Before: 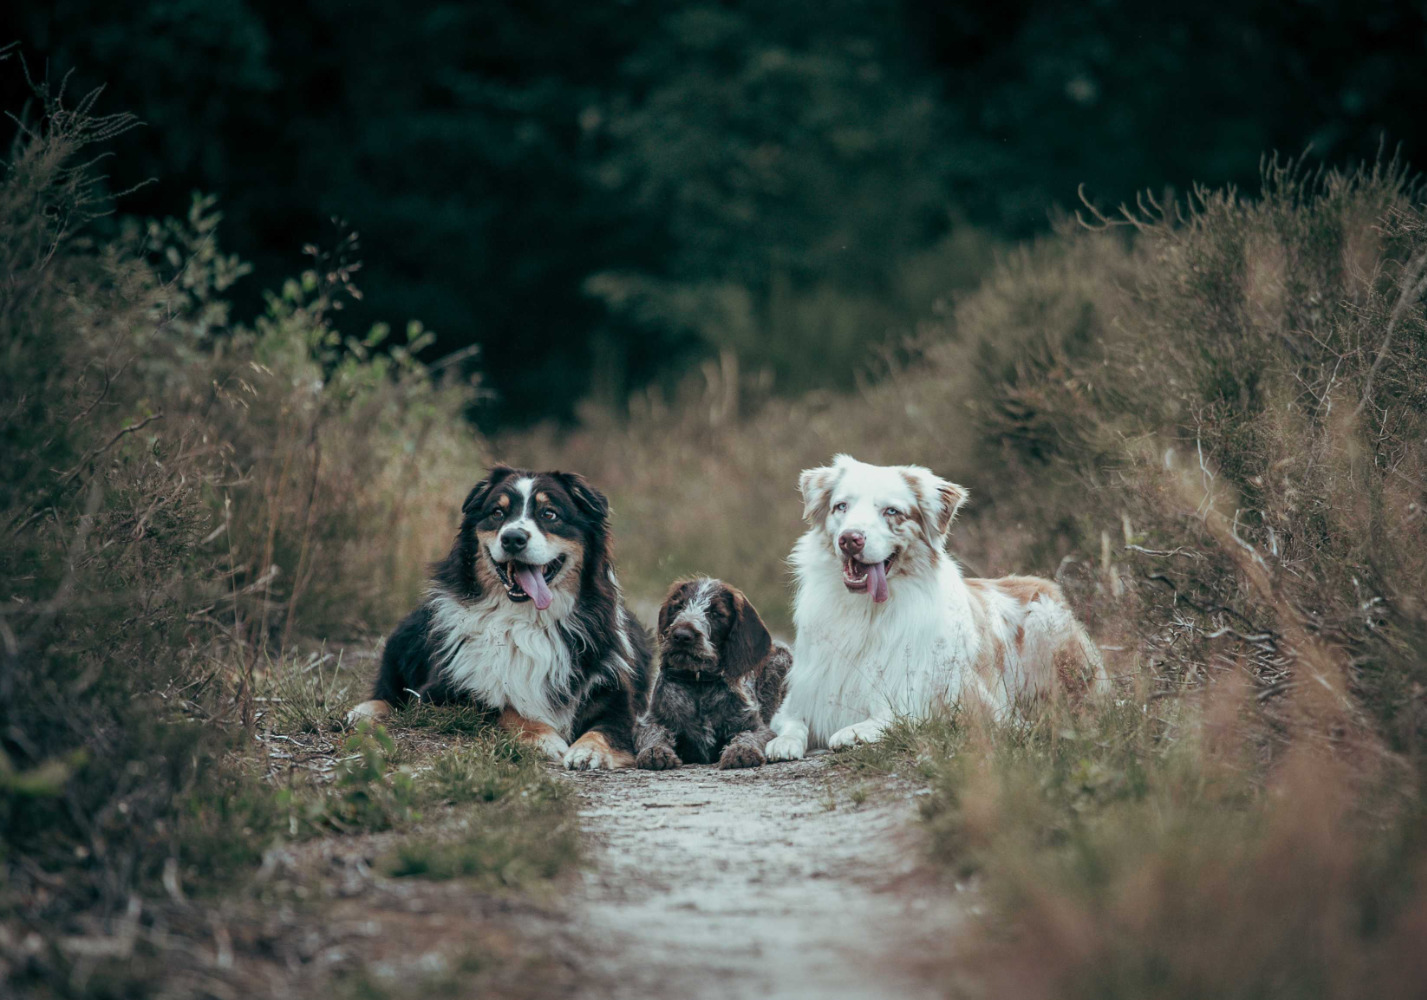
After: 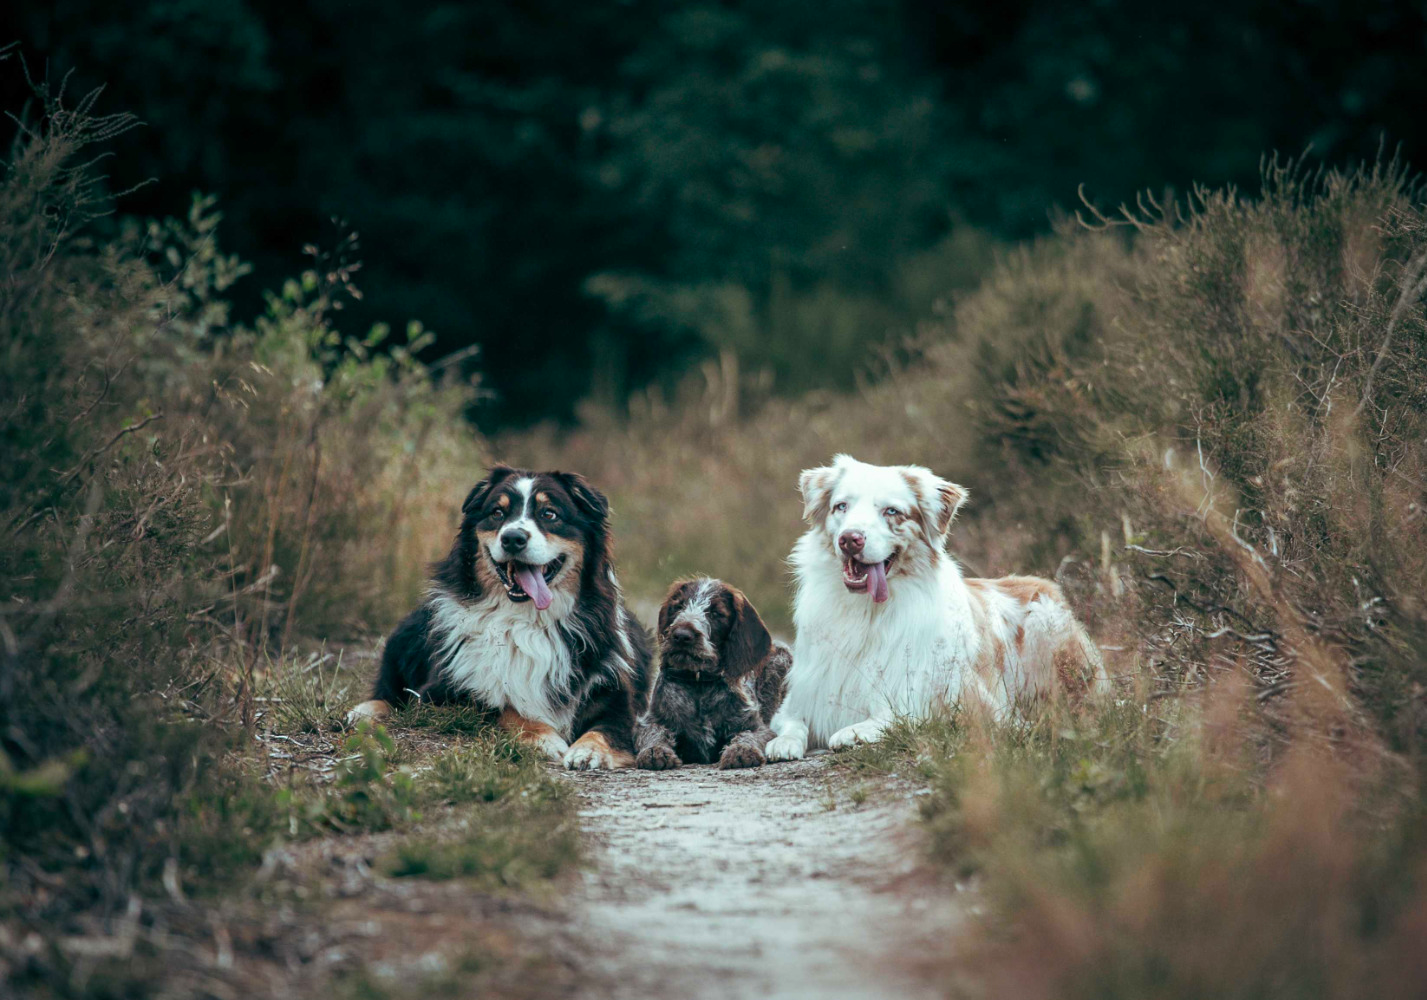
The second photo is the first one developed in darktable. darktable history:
color balance rgb: shadows lift › hue 85.64°, highlights gain › luminance 17.315%, perceptual saturation grading › global saturation 25.854%
